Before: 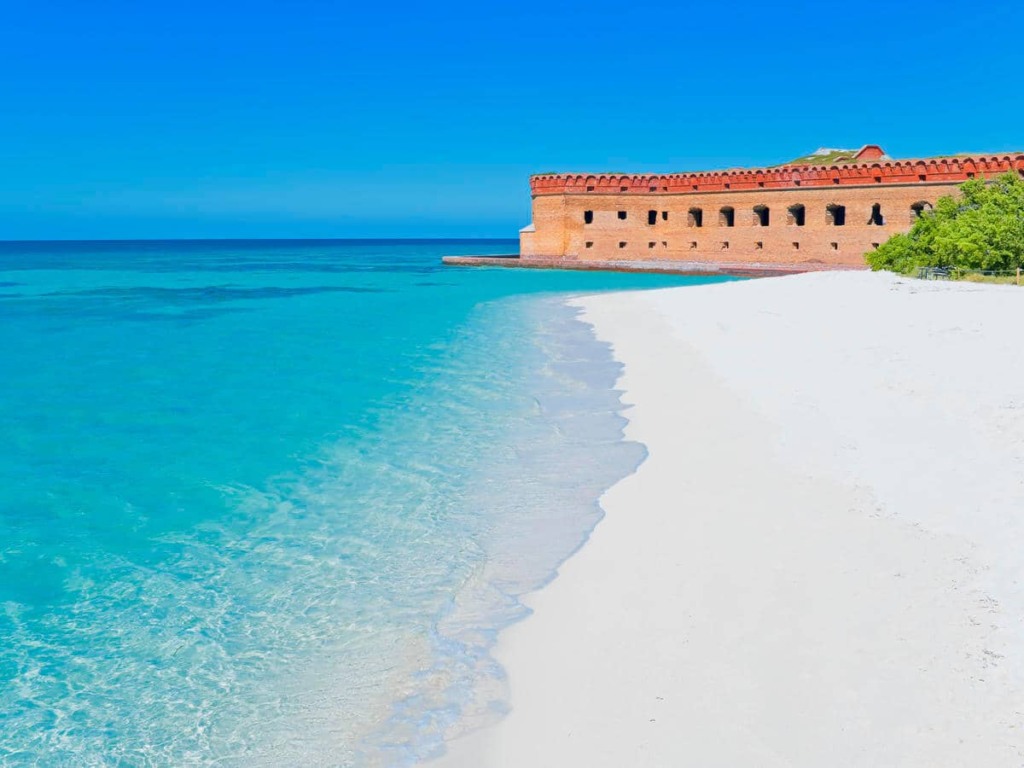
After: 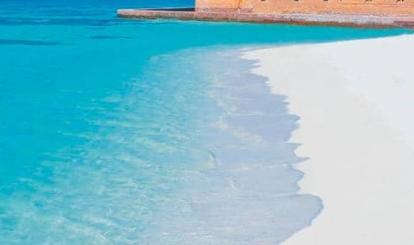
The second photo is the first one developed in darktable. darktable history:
crop: left 31.751%, top 32.172%, right 27.8%, bottom 35.83%
